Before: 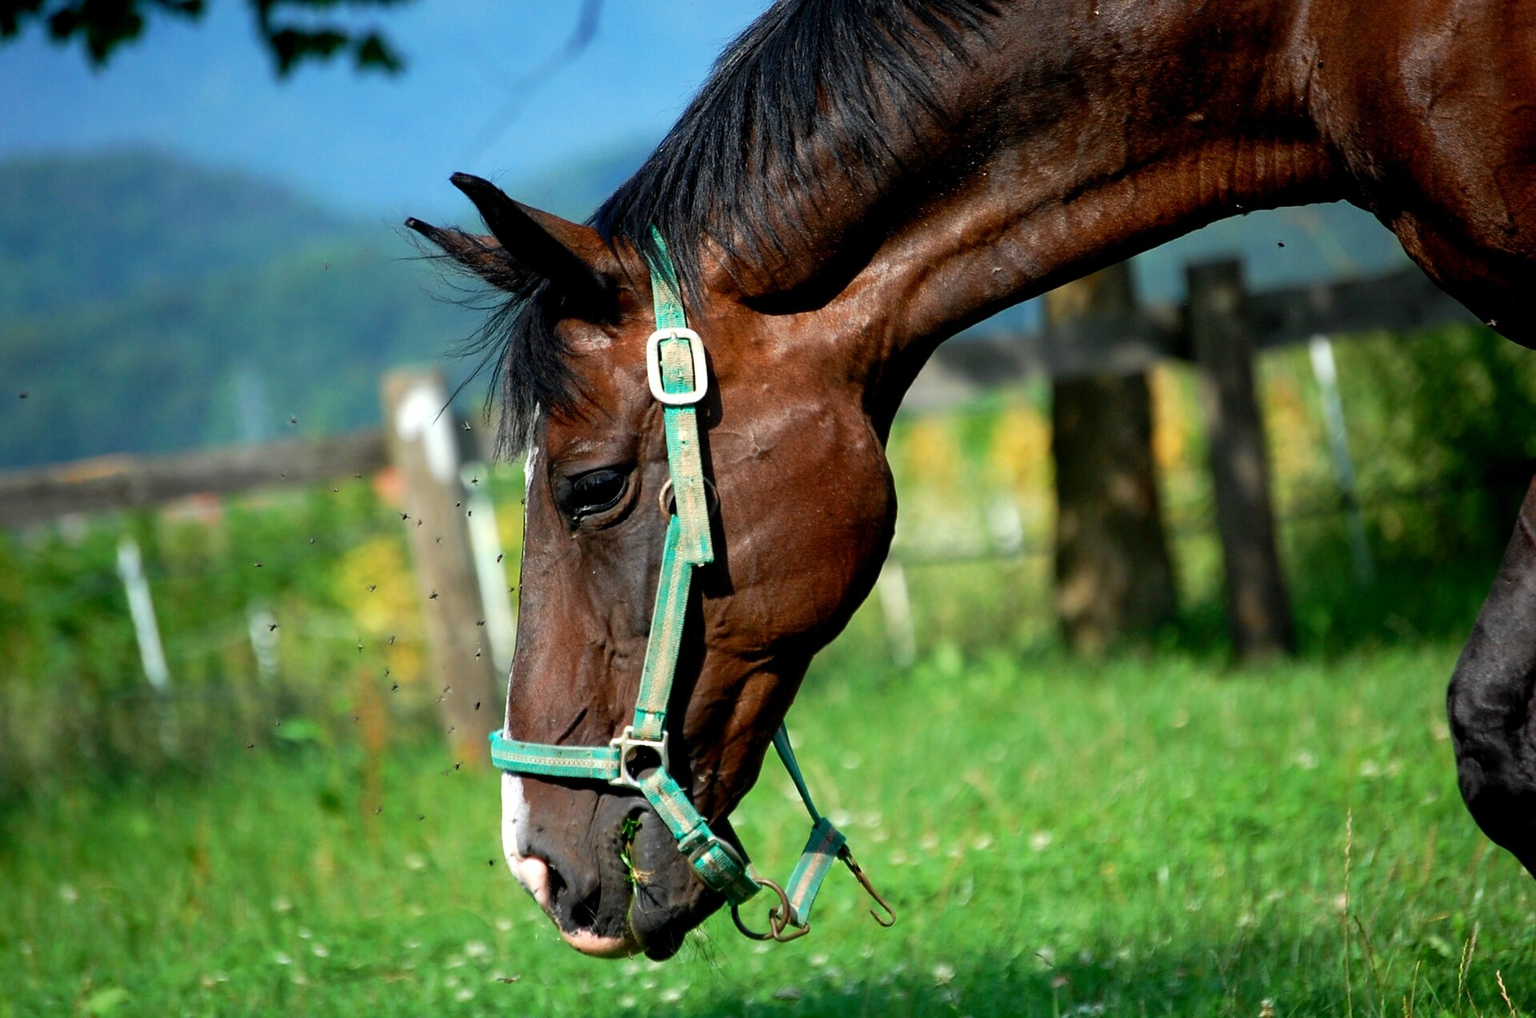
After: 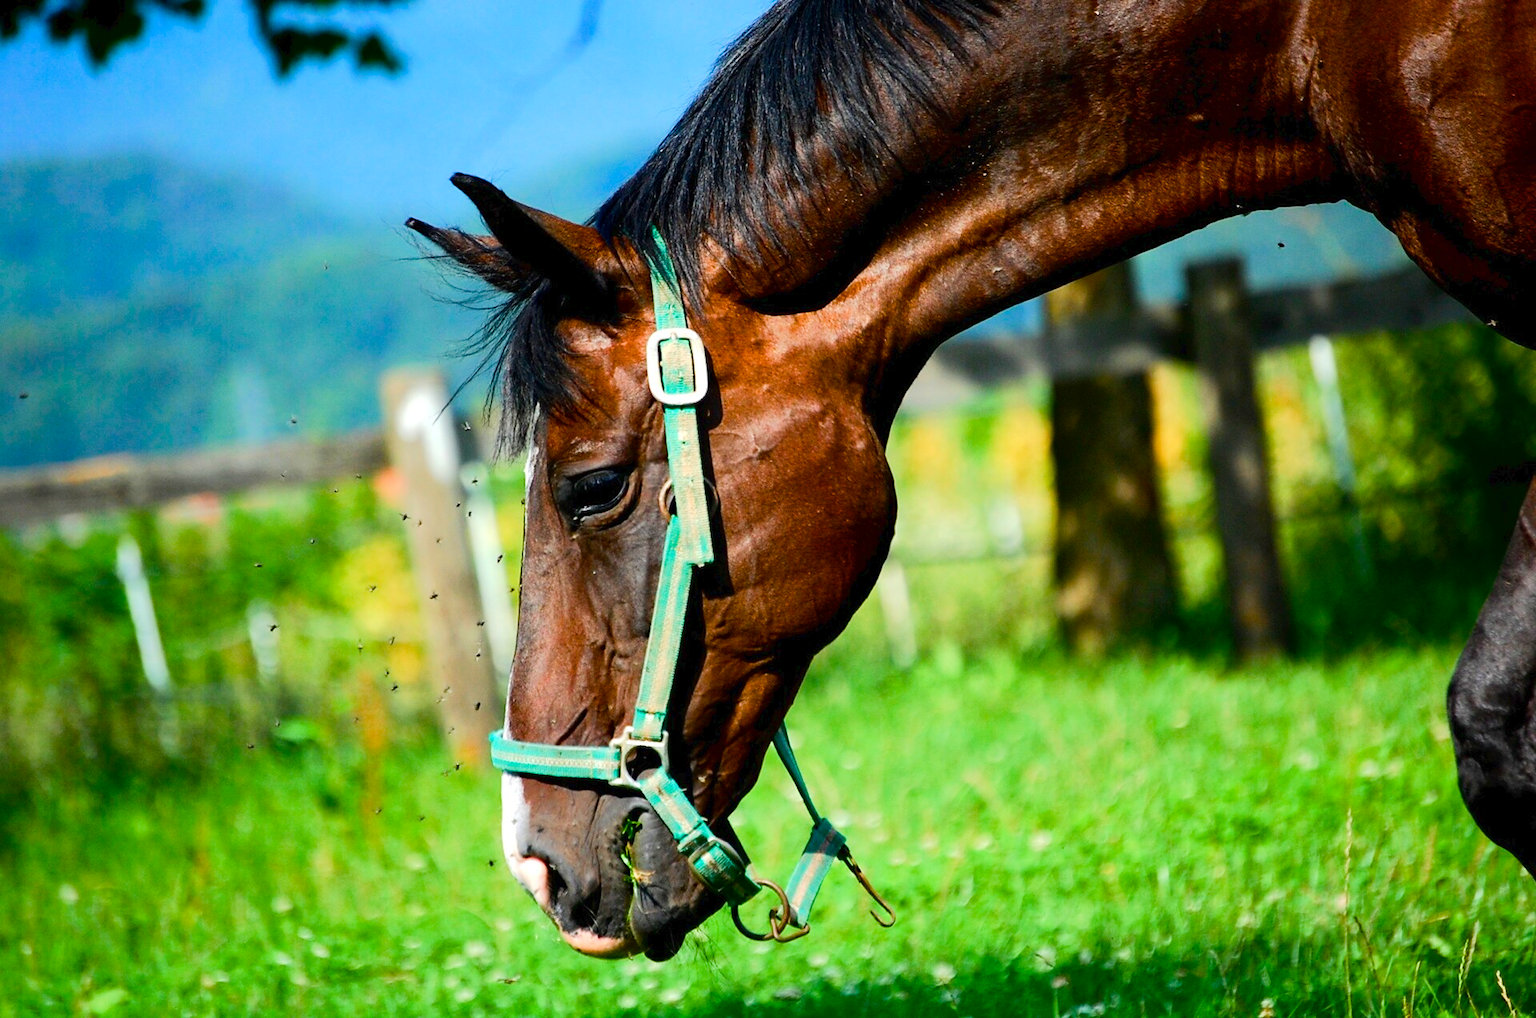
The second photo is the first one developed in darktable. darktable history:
color balance rgb: perceptual saturation grading › global saturation 19.518%, perceptual saturation grading › highlights -24.828%, perceptual saturation grading › shadows 49.38%, perceptual brilliance grading › mid-tones 9.404%, perceptual brilliance grading › shadows 15.456%
tone curve: curves: ch0 [(0, 0) (0.003, 0.019) (0.011, 0.022) (0.025, 0.029) (0.044, 0.041) (0.069, 0.06) (0.1, 0.09) (0.136, 0.123) (0.177, 0.163) (0.224, 0.206) (0.277, 0.268) (0.335, 0.35) (0.399, 0.436) (0.468, 0.526) (0.543, 0.624) (0.623, 0.713) (0.709, 0.779) (0.801, 0.845) (0.898, 0.912) (1, 1)]
